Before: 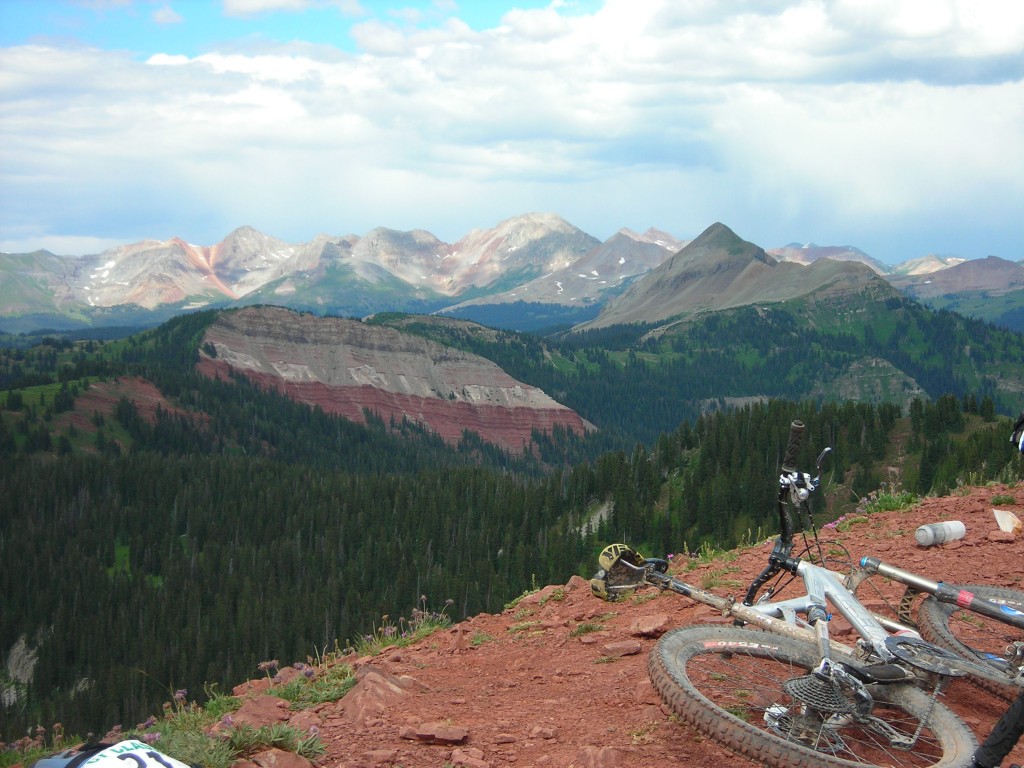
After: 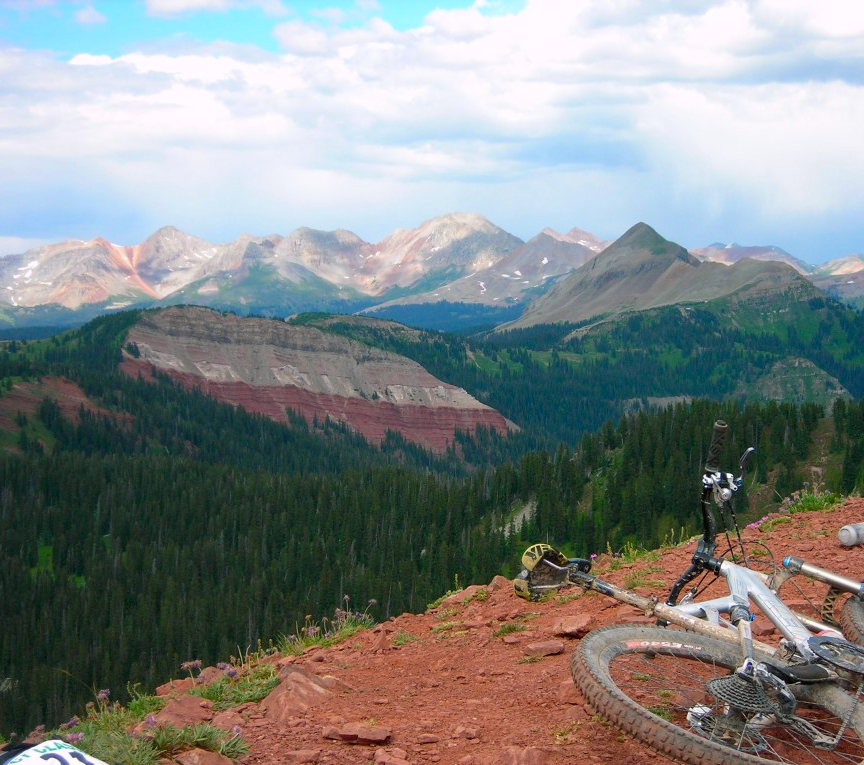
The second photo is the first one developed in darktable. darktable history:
color balance rgb: shadows lift › chroma 2%, shadows lift › hue 217.2°, power › chroma 0.25%, power › hue 60°, highlights gain › chroma 1.5%, highlights gain › hue 309.6°, global offset › luminance -0.5%, perceptual saturation grading › global saturation 15%, global vibrance 20%
crop: left 7.598%, right 7.873%
